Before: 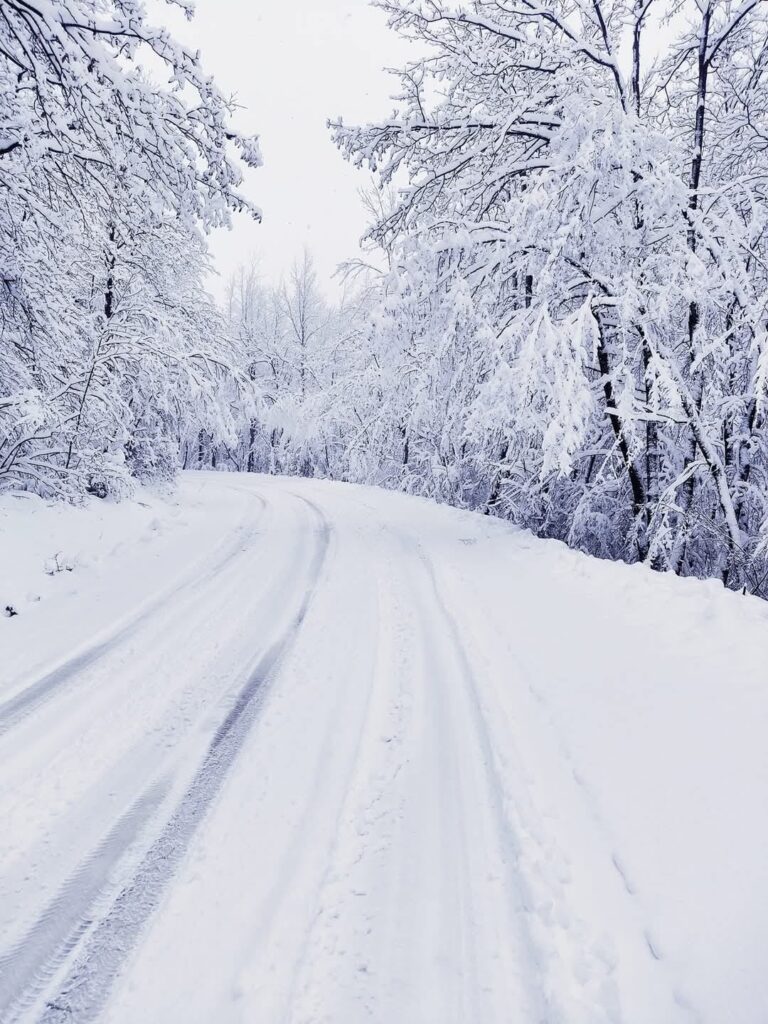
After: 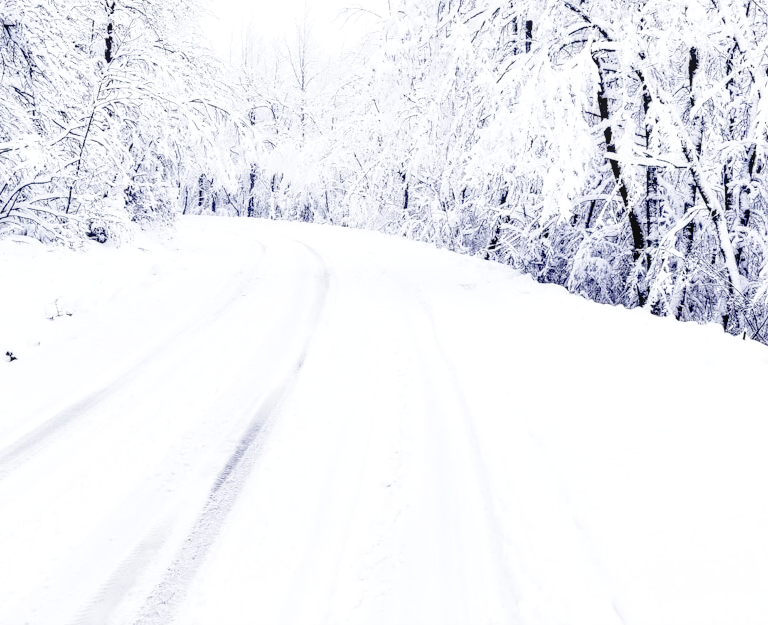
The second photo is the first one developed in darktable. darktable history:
contrast brightness saturation: contrast 0.095, saturation -0.28
local contrast: on, module defaults
base curve: curves: ch0 [(0, 0) (0.028, 0.03) (0.121, 0.232) (0.46, 0.748) (0.859, 0.968) (1, 1)], fusion 1, preserve colors none
crop and rotate: top 24.932%, bottom 13.99%
